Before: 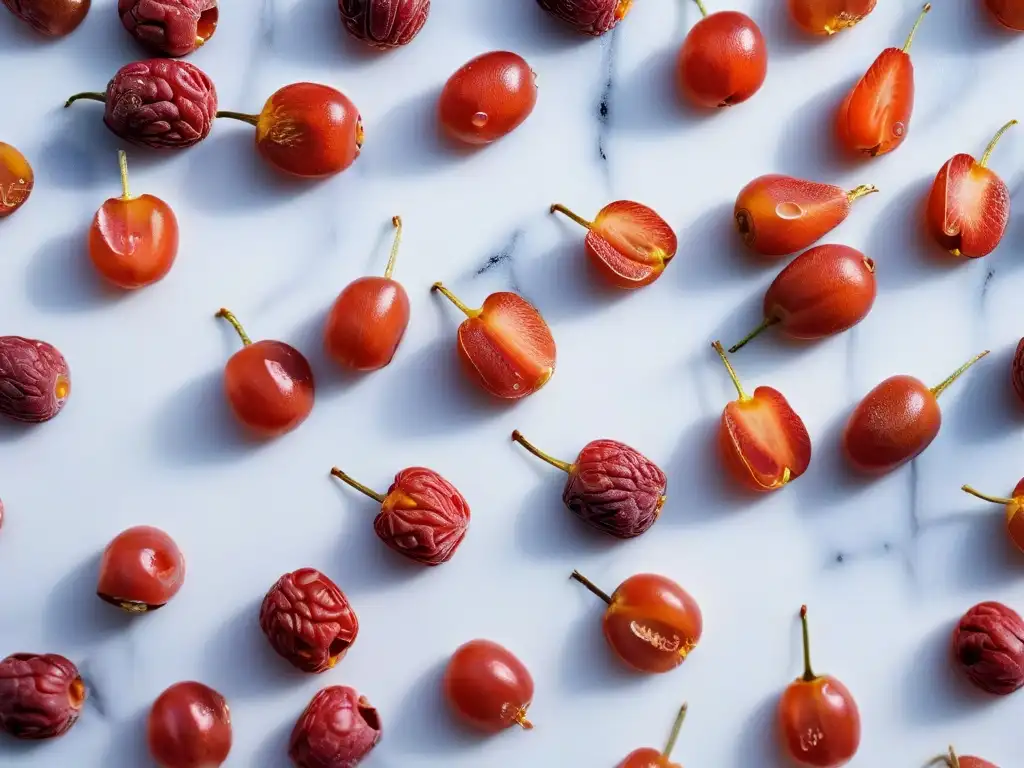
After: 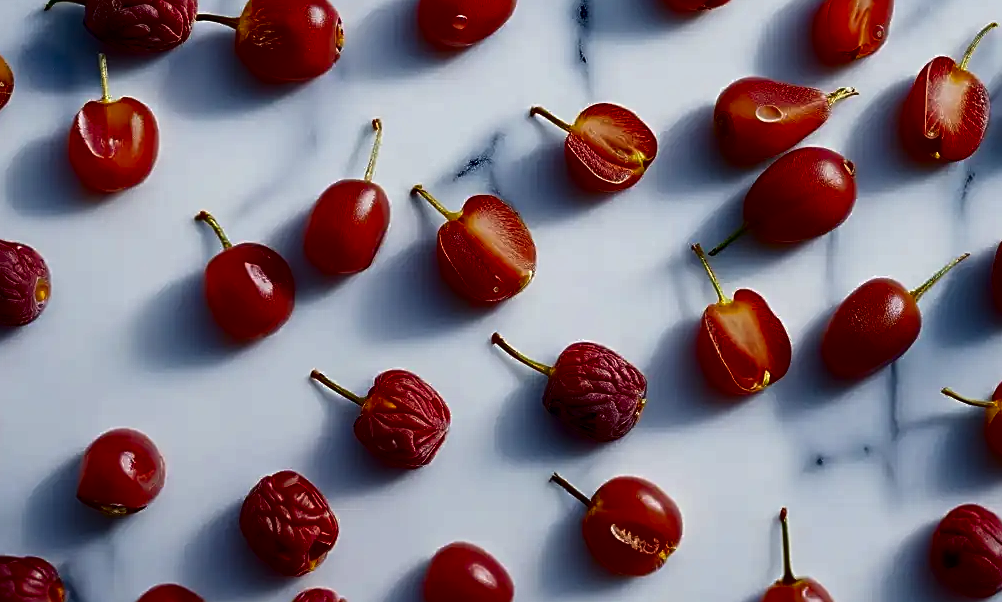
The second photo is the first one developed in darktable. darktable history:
sharpen: on, module defaults
base curve: preserve colors none
crop and rotate: left 1.96%, top 12.709%, right 0.138%, bottom 8.83%
contrast brightness saturation: brightness -0.537
